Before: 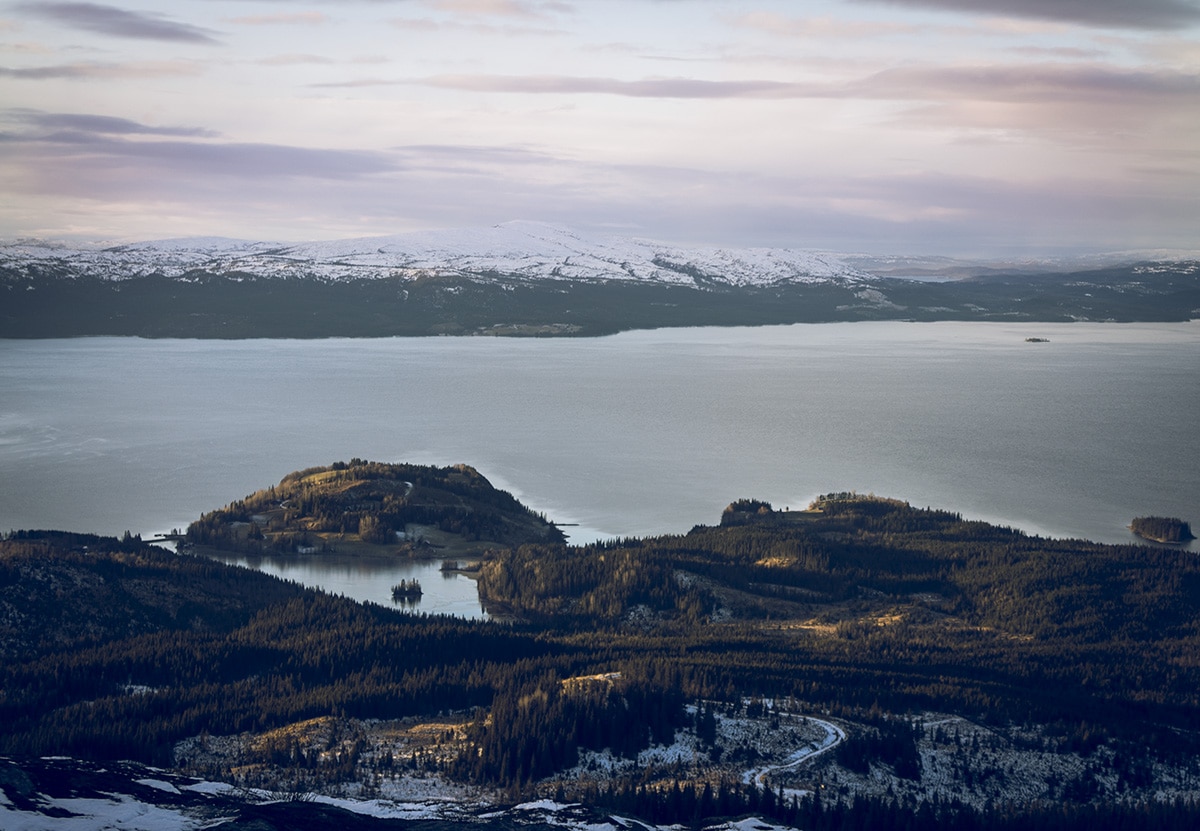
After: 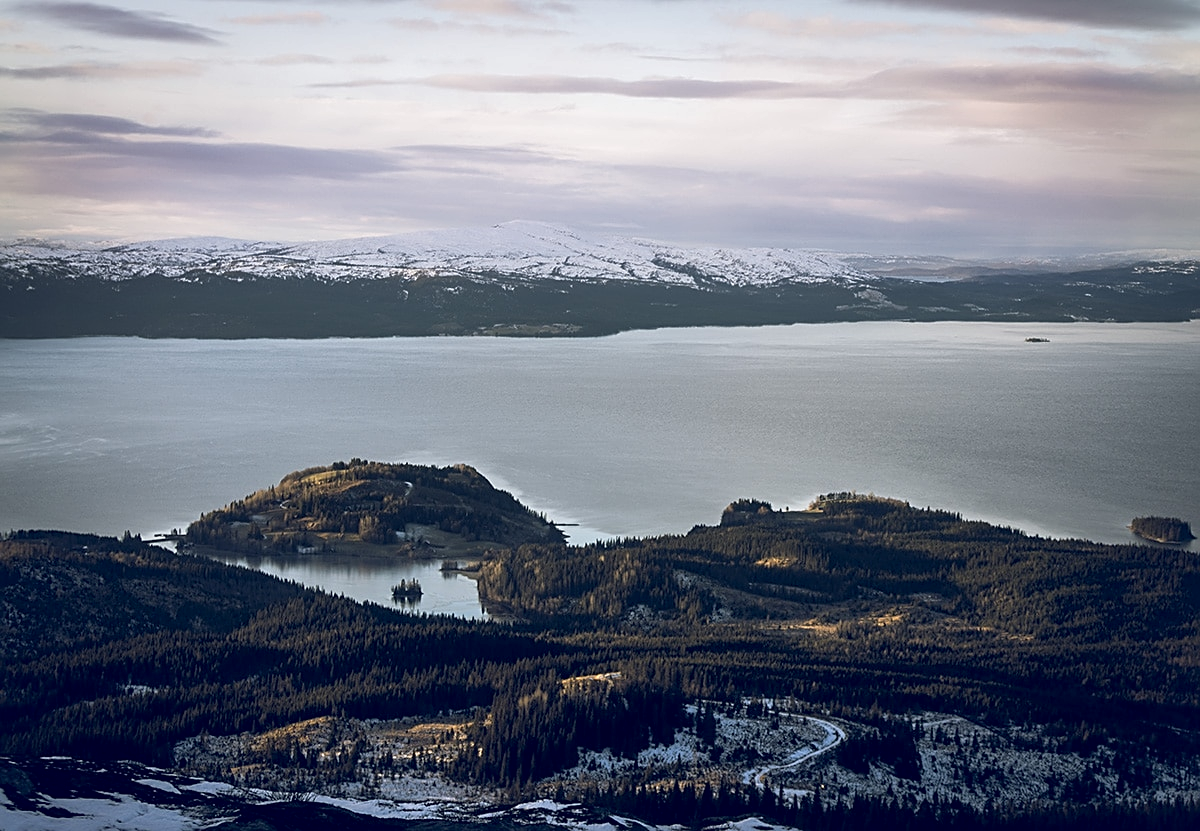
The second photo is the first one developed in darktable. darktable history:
sharpen: on, module defaults
local contrast: mode bilateral grid, contrast 19, coarseness 99, detail 150%, midtone range 0.2
exposure: black level correction 0.001, compensate highlight preservation false
